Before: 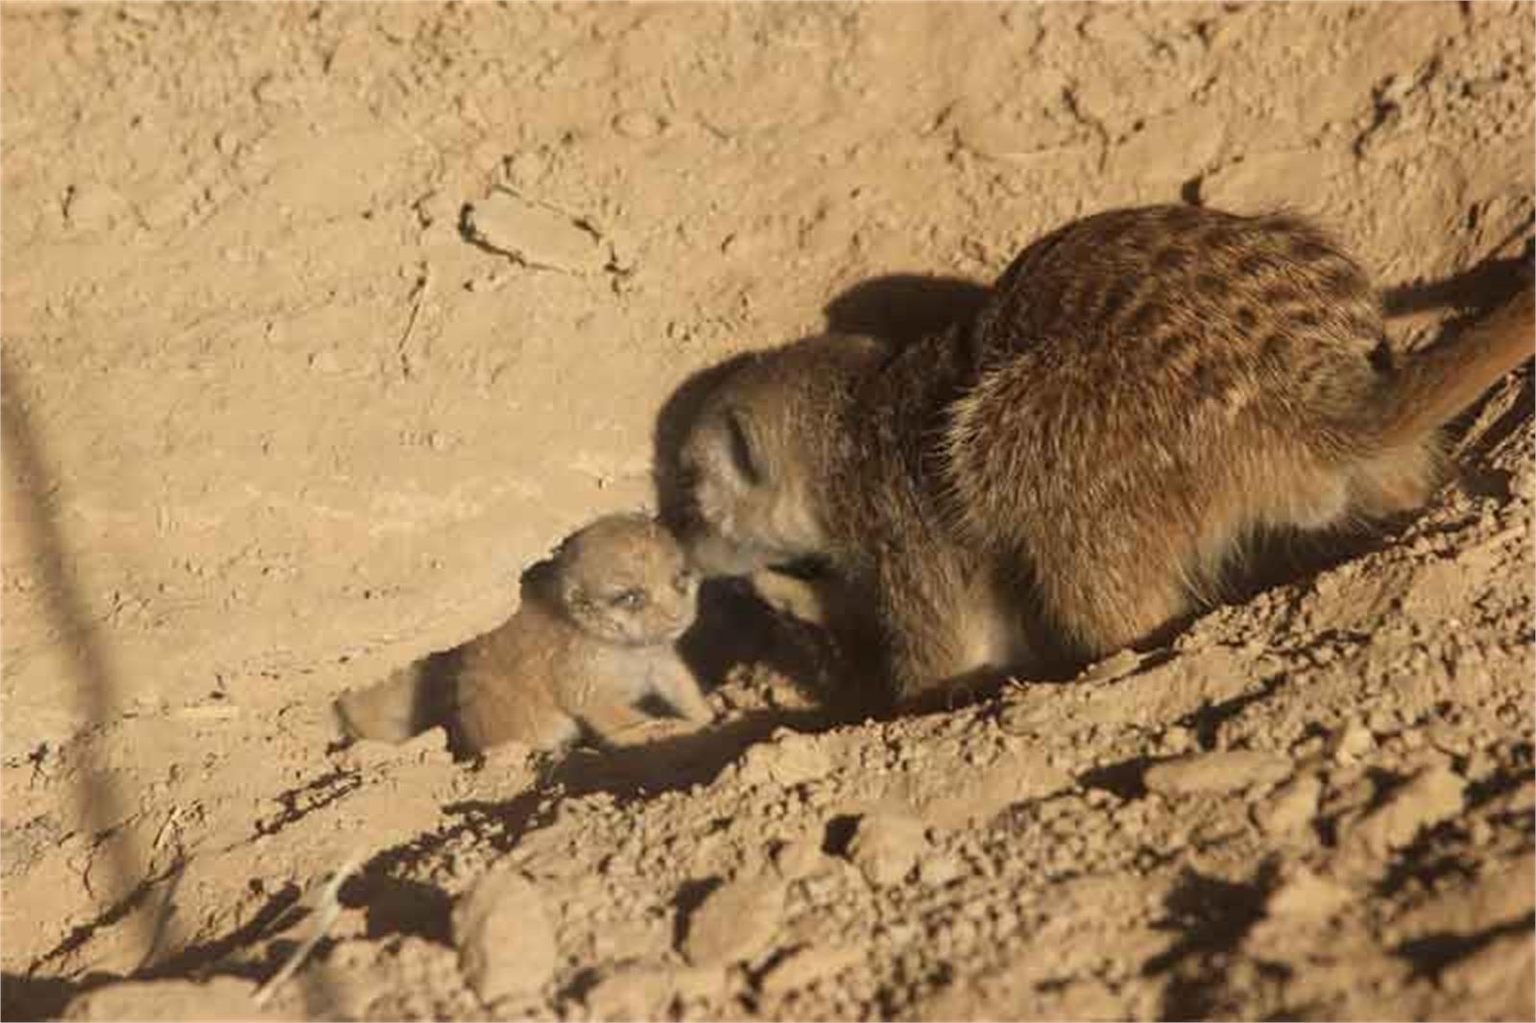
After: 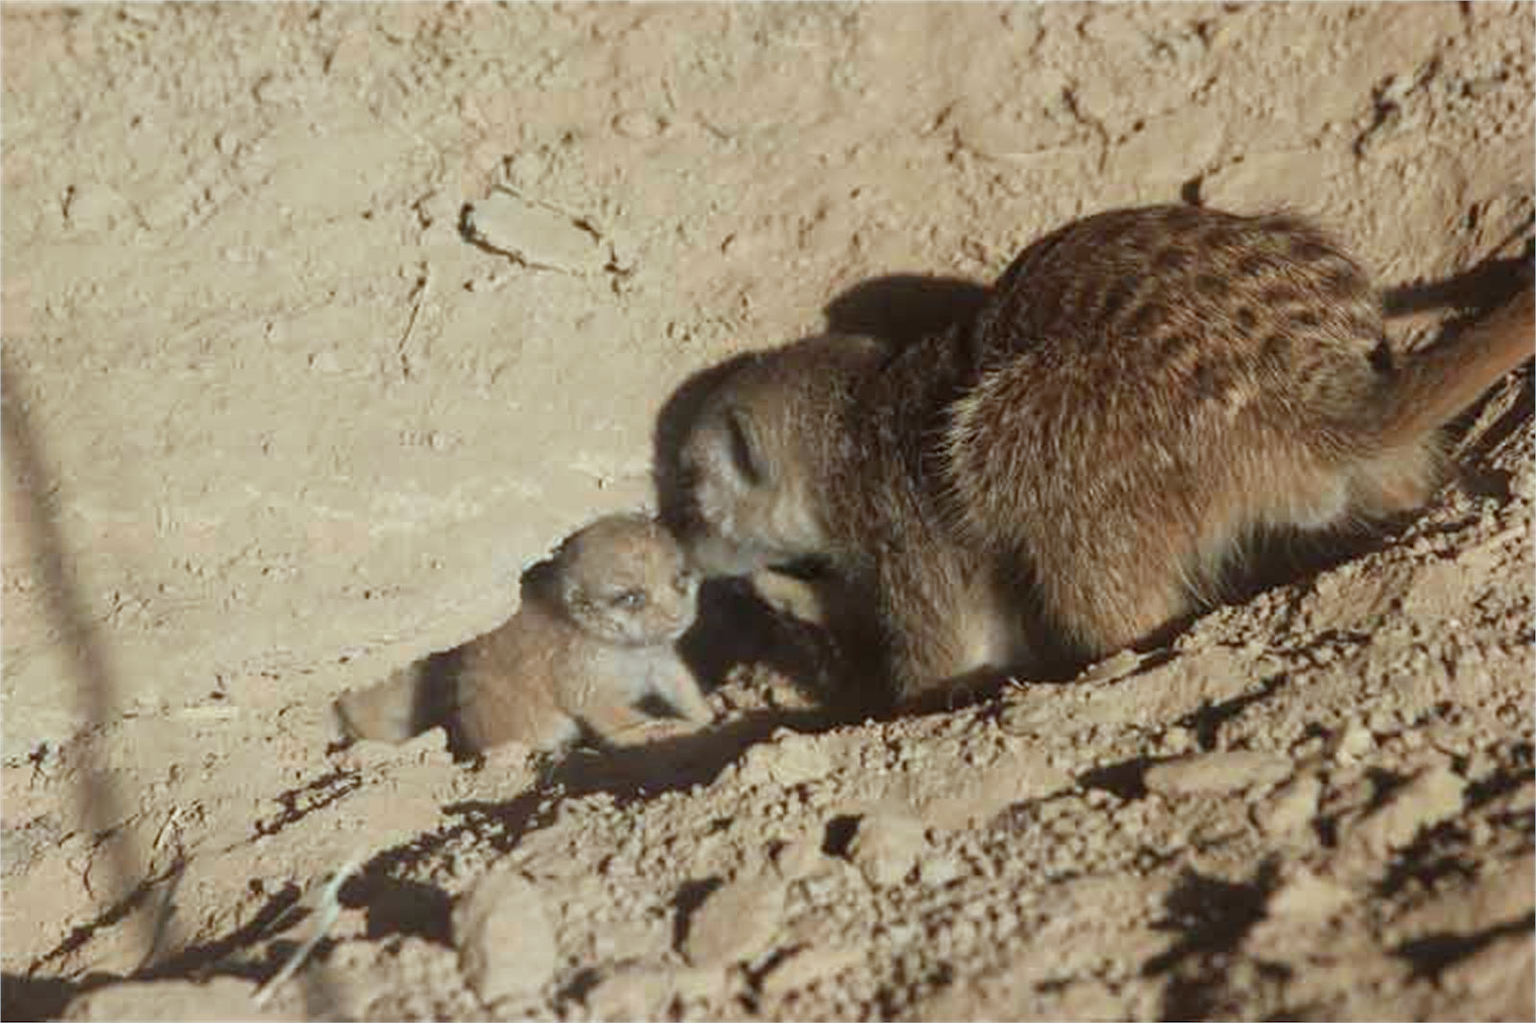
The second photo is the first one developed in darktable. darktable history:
color correction: highlights a* -10.59, highlights b* -19.22
